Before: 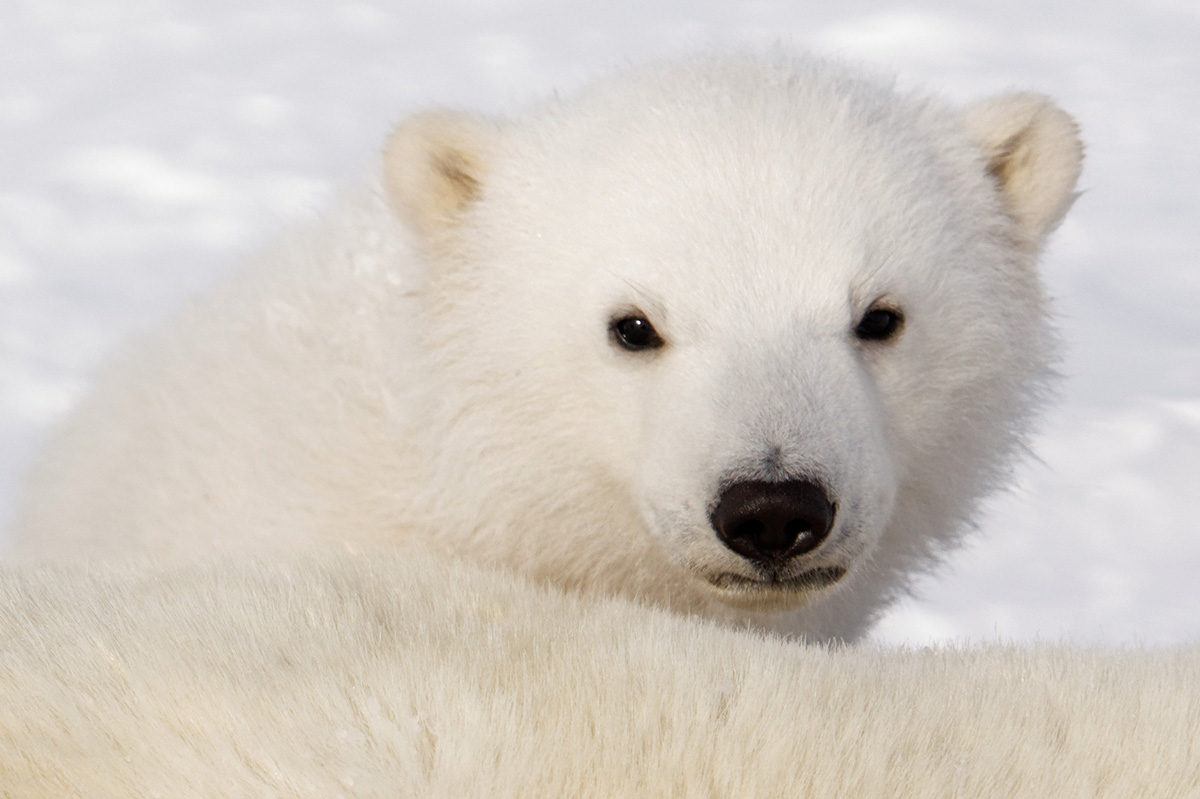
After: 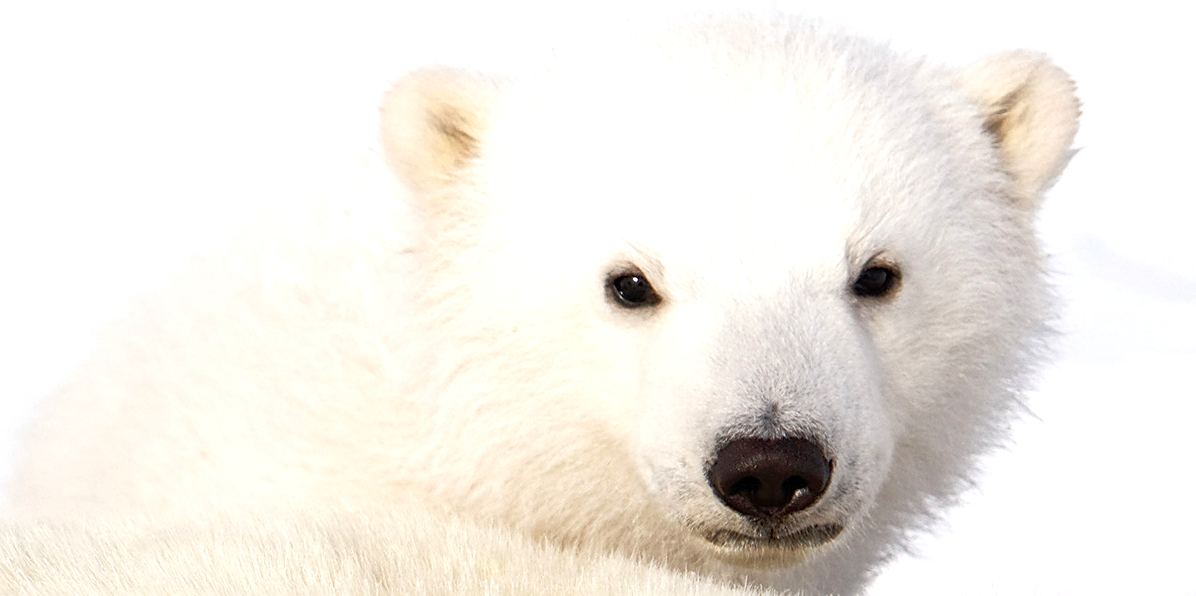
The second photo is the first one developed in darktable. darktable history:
exposure: exposure 0.603 EV, compensate highlight preservation false
tone curve: curves: ch0 [(0, 0) (0.003, 0.013) (0.011, 0.02) (0.025, 0.037) (0.044, 0.068) (0.069, 0.108) (0.1, 0.138) (0.136, 0.168) (0.177, 0.203) (0.224, 0.241) (0.277, 0.281) (0.335, 0.328) (0.399, 0.382) (0.468, 0.448) (0.543, 0.519) (0.623, 0.603) (0.709, 0.705) (0.801, 0.808) (0.898, 0.903) (1, 1)], color space Lab, linked channels, preserve colors none
sharpen: on, module defaults
crop: left 0.318%, top 5.485%, bottom 19.907%
